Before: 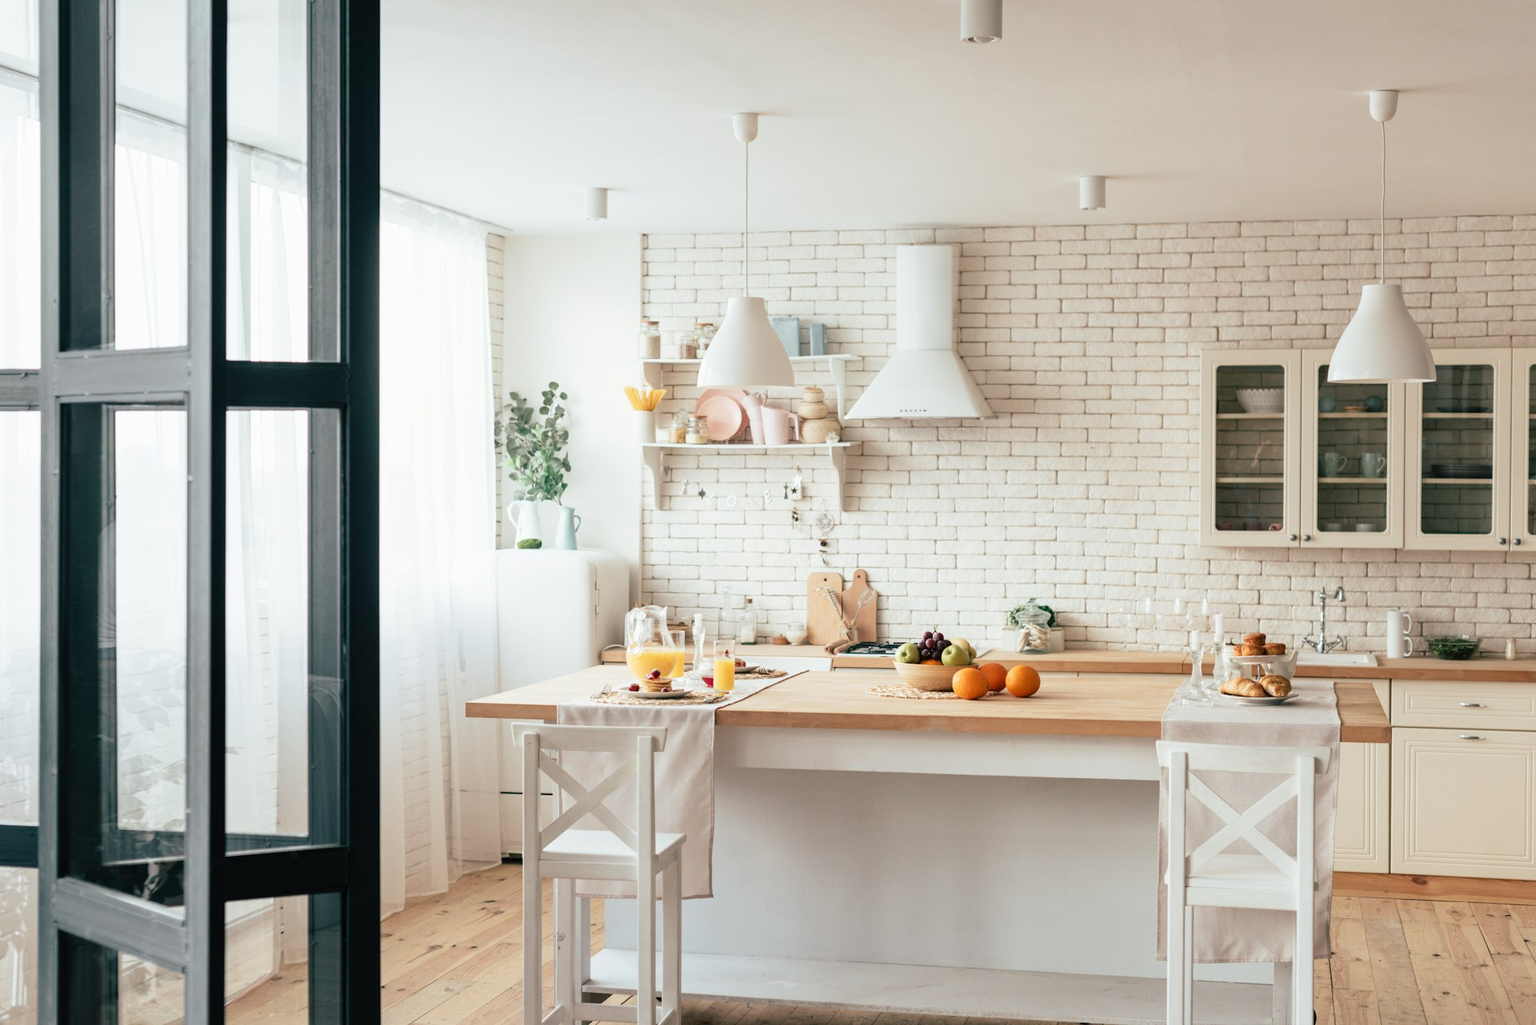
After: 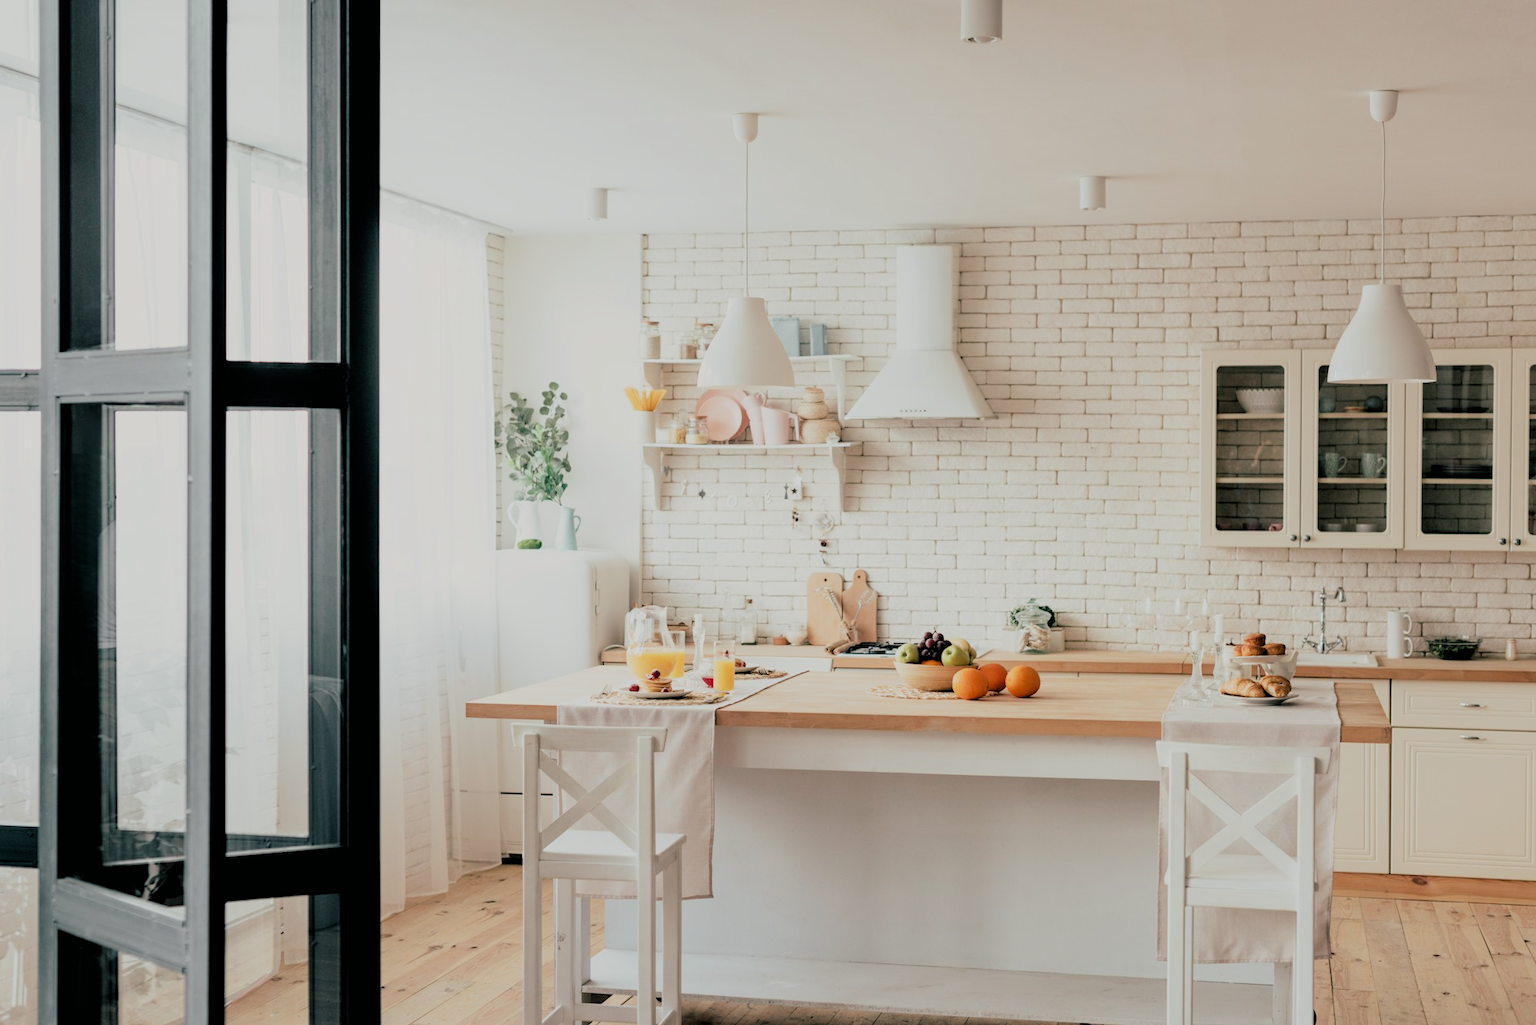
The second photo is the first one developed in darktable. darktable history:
white balance: red 1.009, blue 0.985
filmic rgb: black relative exposure -4.38 EV, white relative exposure 4.56 EV, hardness 2.37, contrast 1.05
